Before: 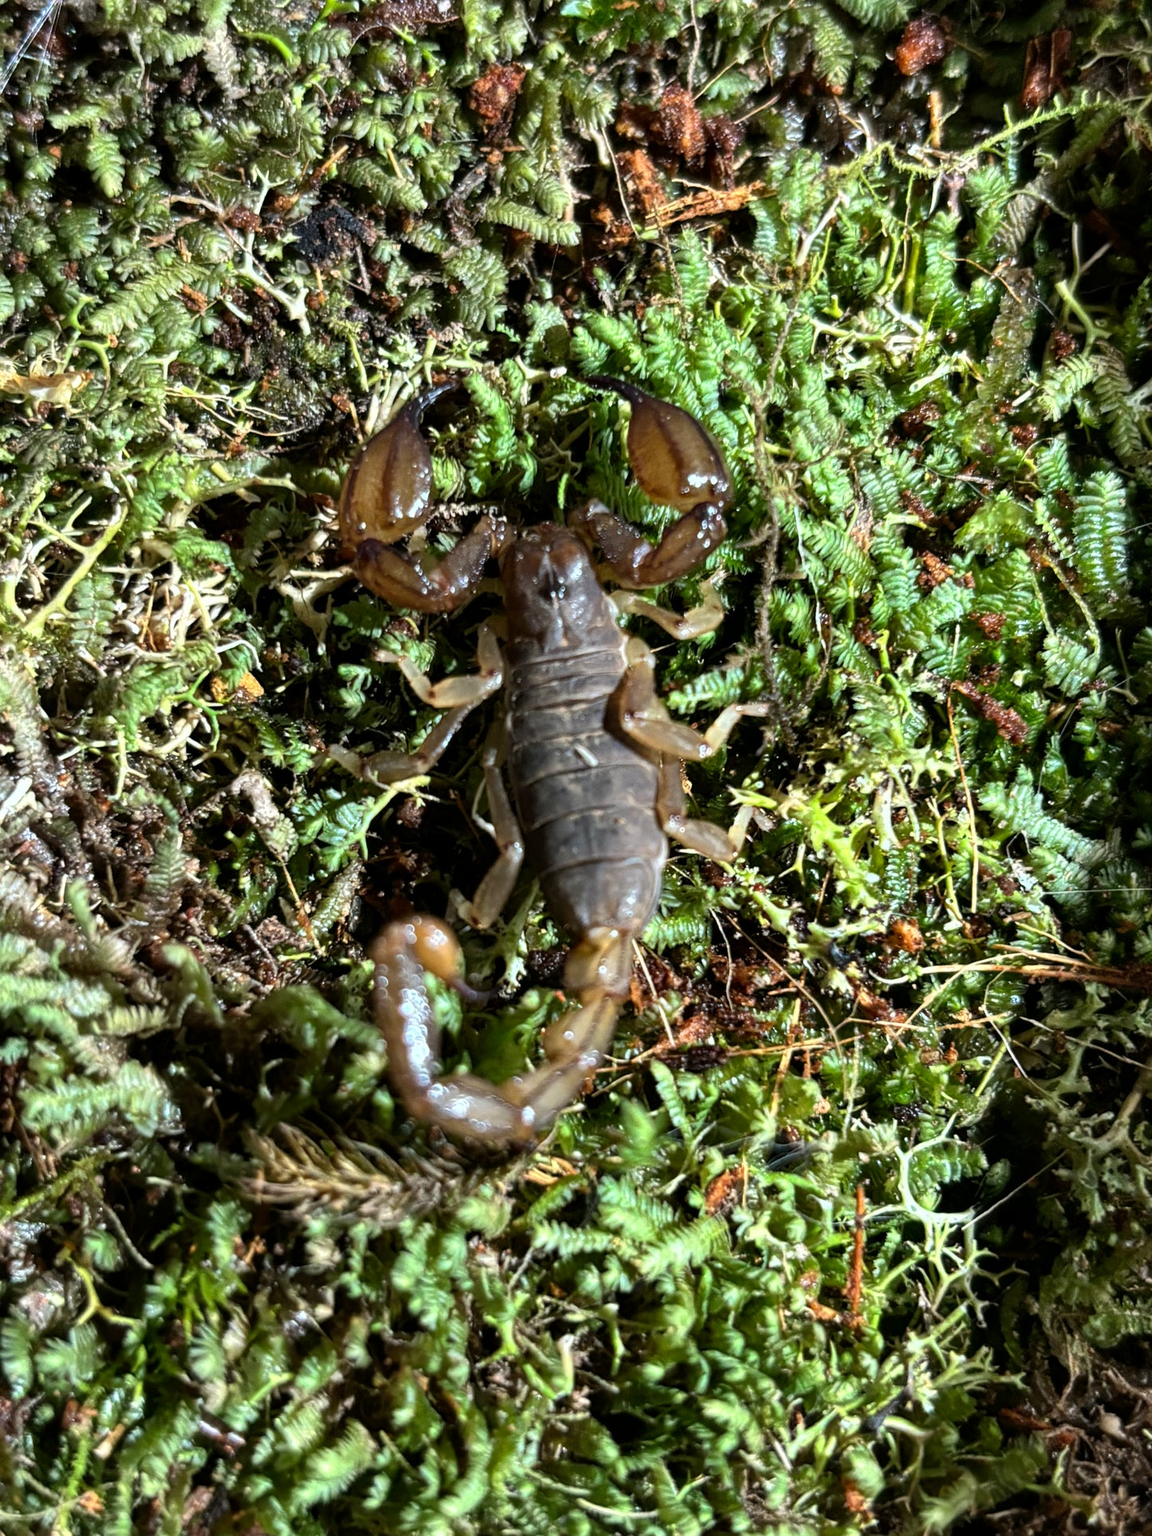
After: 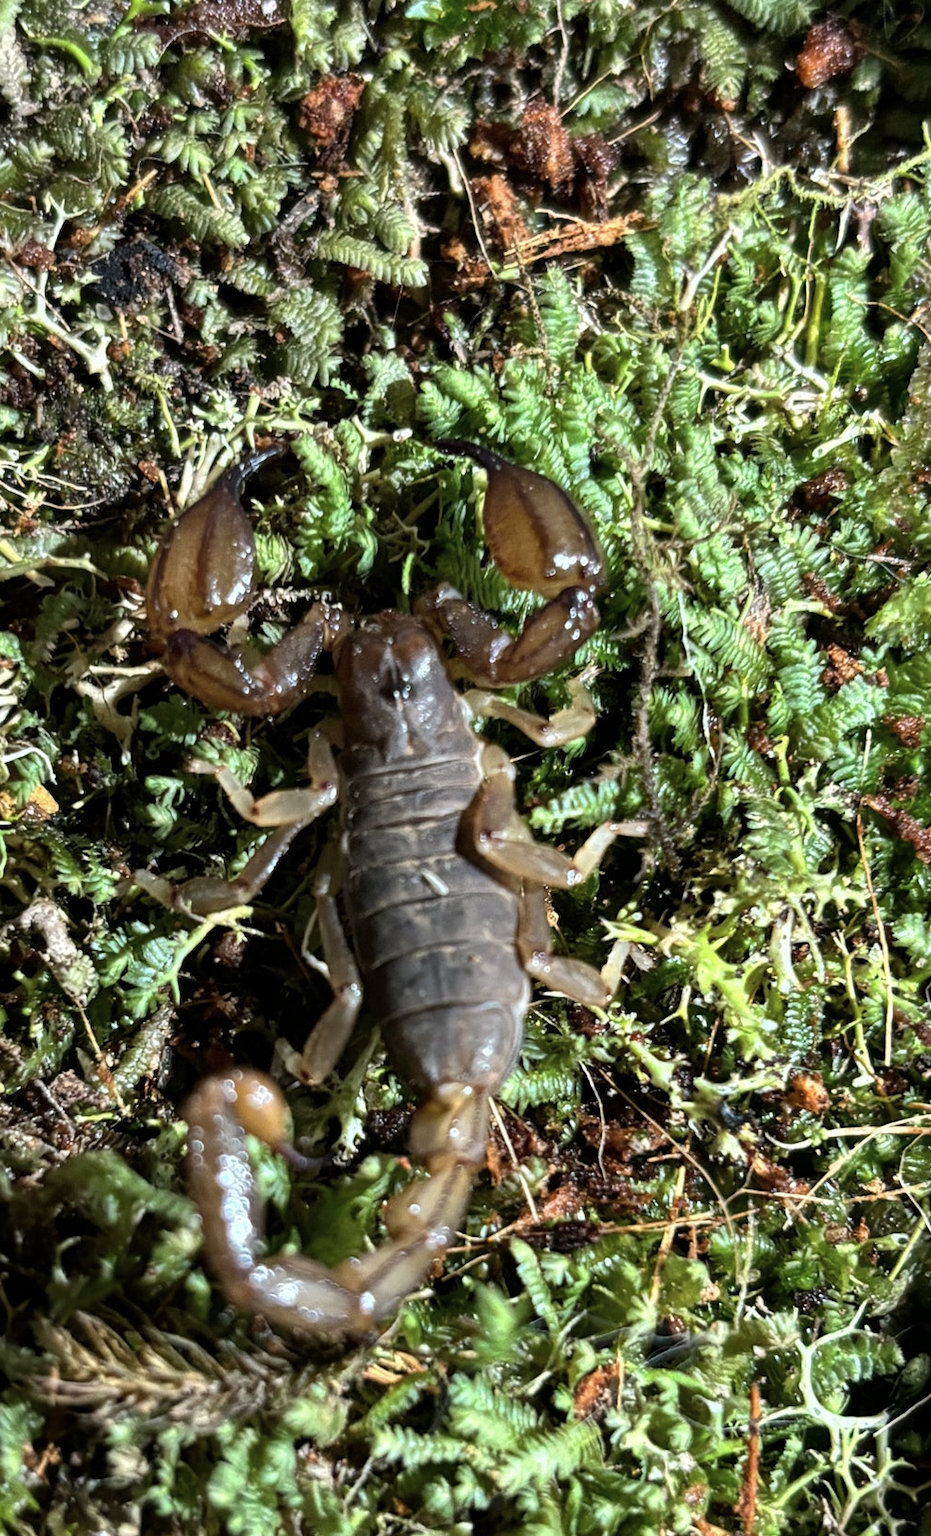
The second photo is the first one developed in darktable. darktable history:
contrast brightness saturation: saturation -0.162
crop: left 18.557%, right 12.143%, bottom 14.368%
